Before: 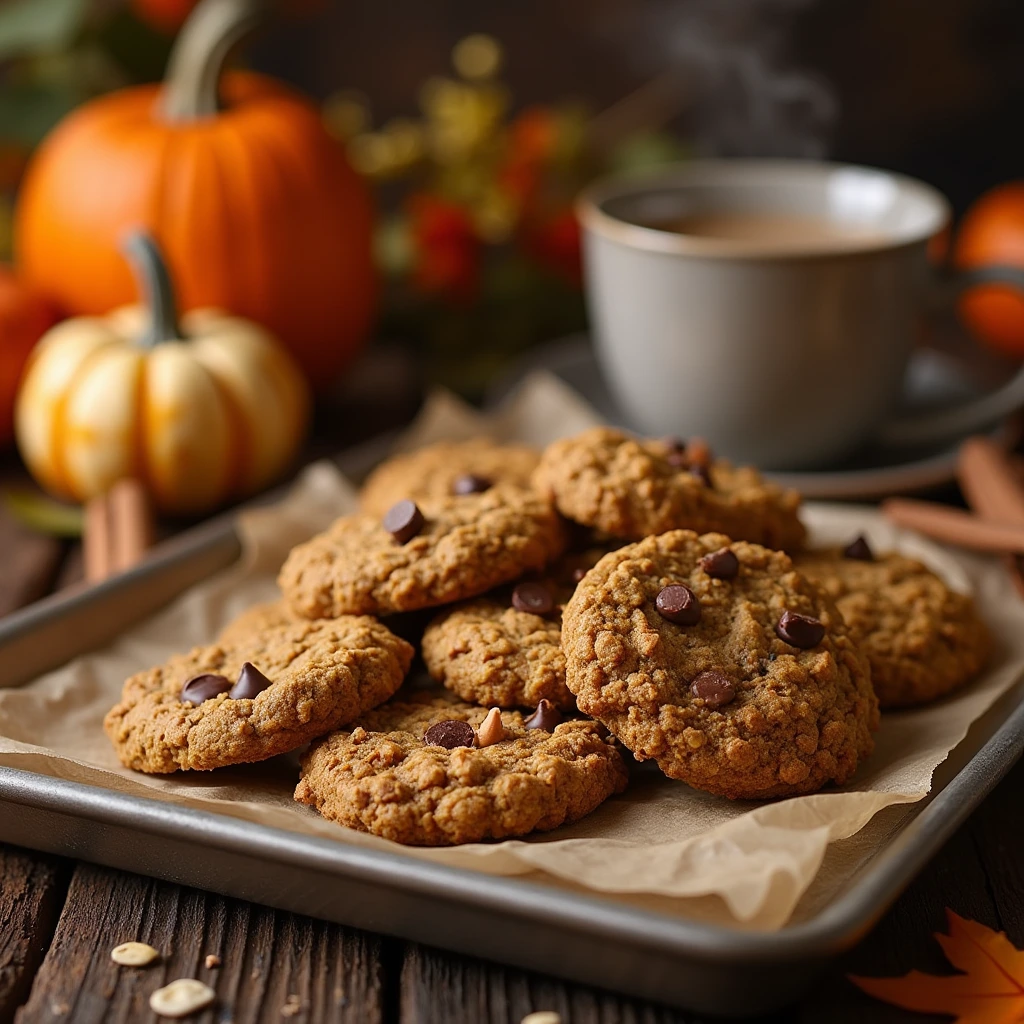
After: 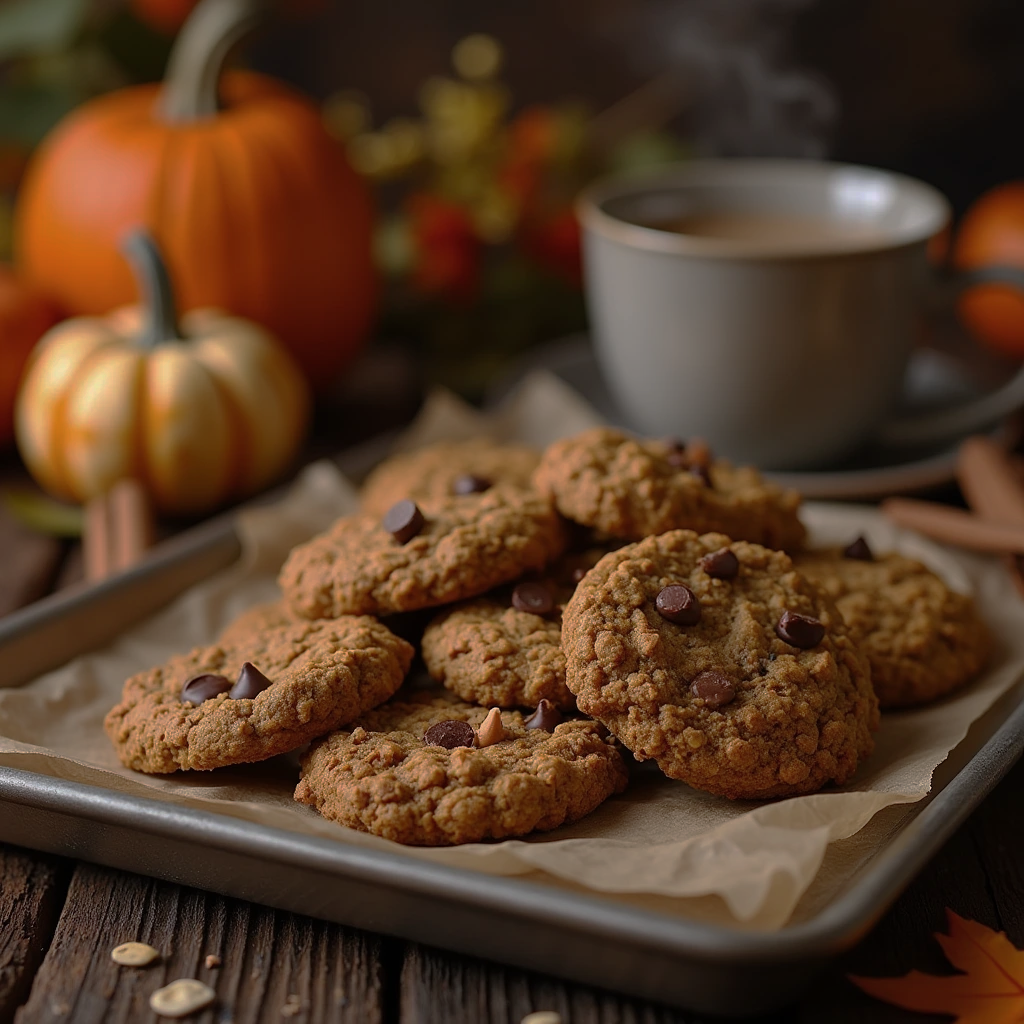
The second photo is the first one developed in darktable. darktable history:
base curve: curves: ch0 [(0, 0) (0.841, 0.609) (1, 1)], preserve colors none
shadows and highlights: shadows 24.81, highlights -26.46
